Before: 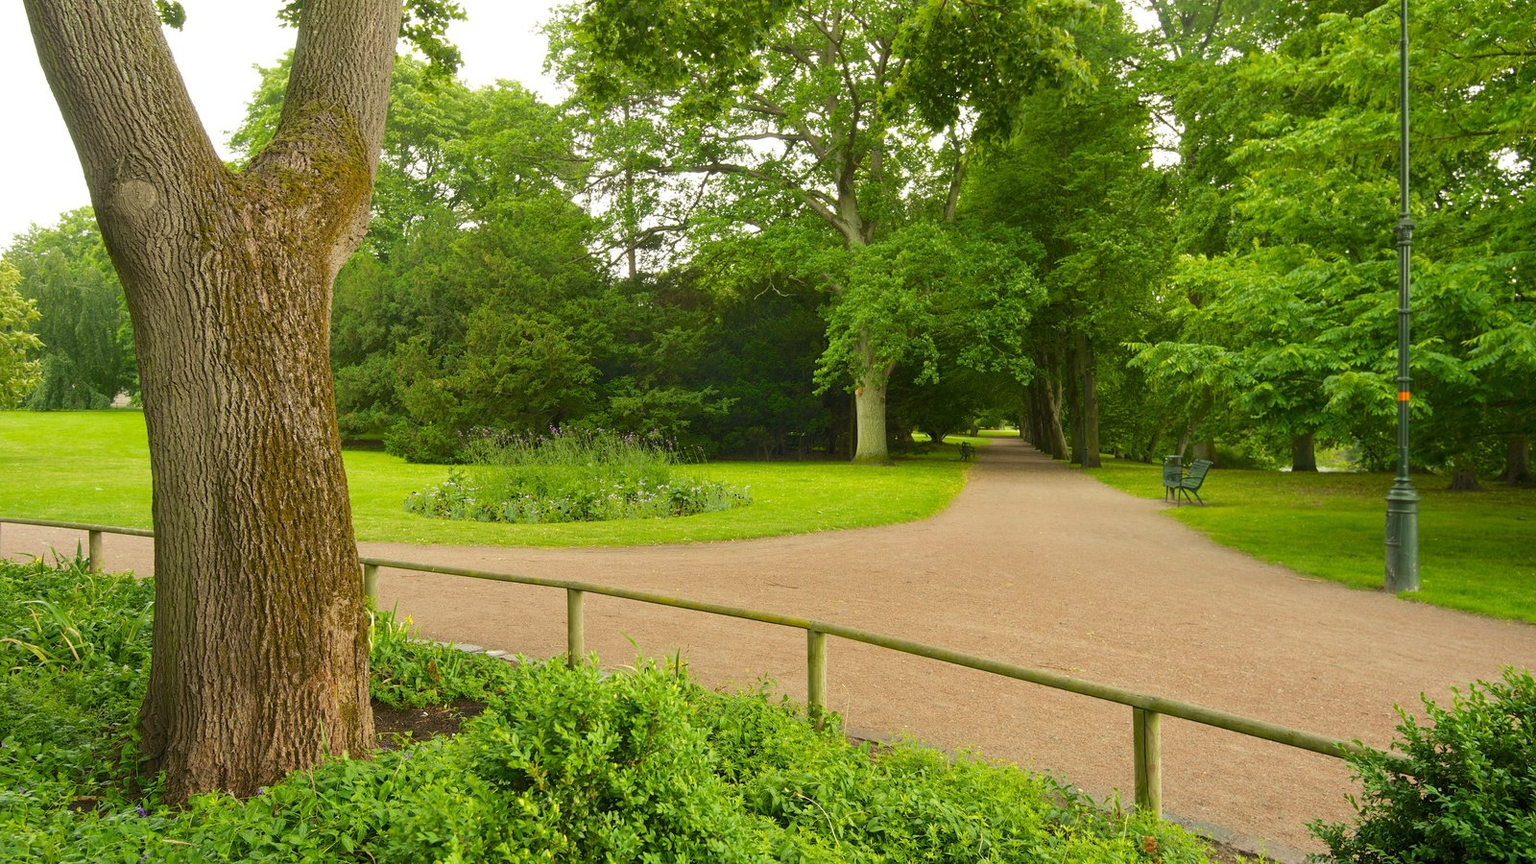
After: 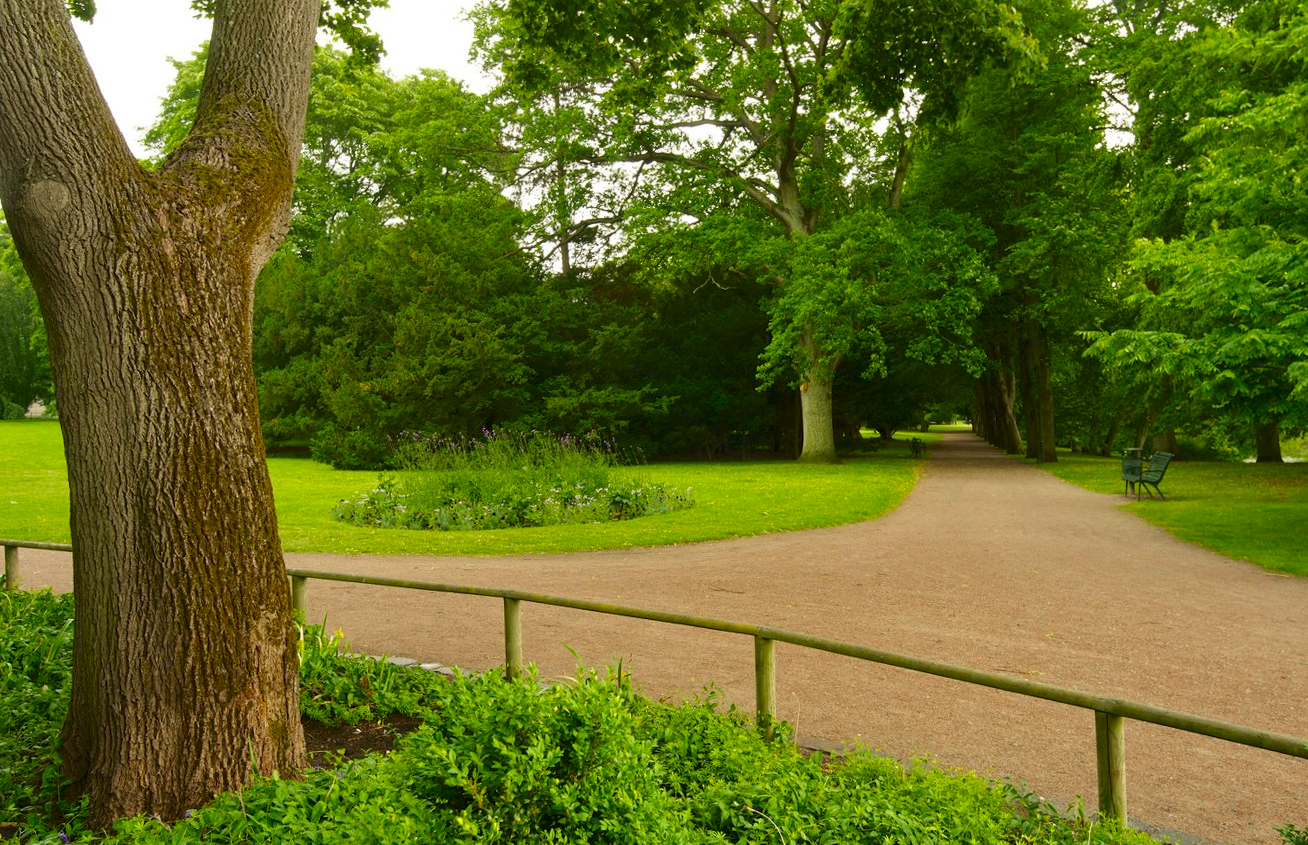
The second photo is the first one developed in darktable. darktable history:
crop and rotate: angle 1°, left 4.281%, top 0.642%, right 11.383%, bottom 2.486%
contrast brightness saturation: contrast 0.07, brightness -0.14, saturation 0.11
